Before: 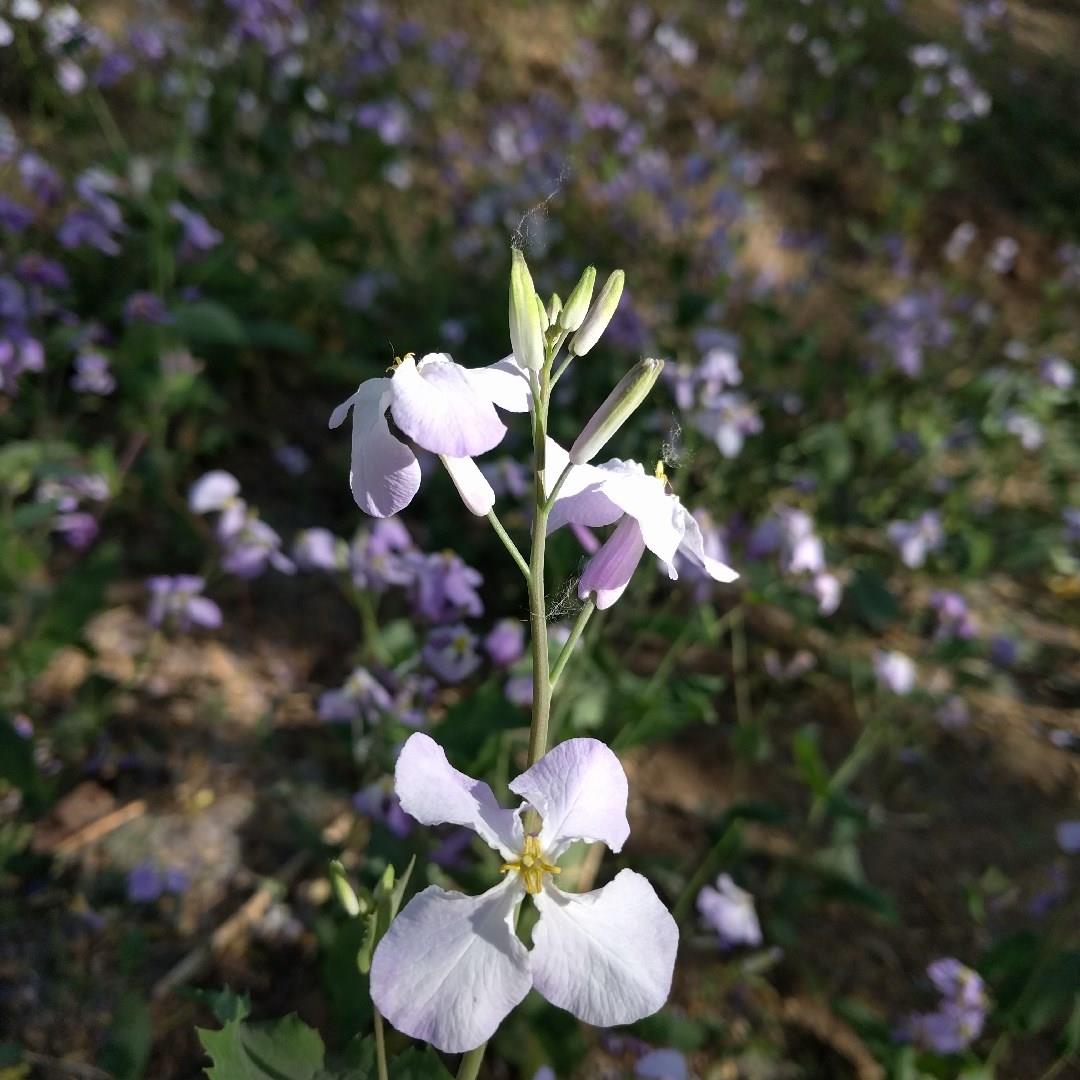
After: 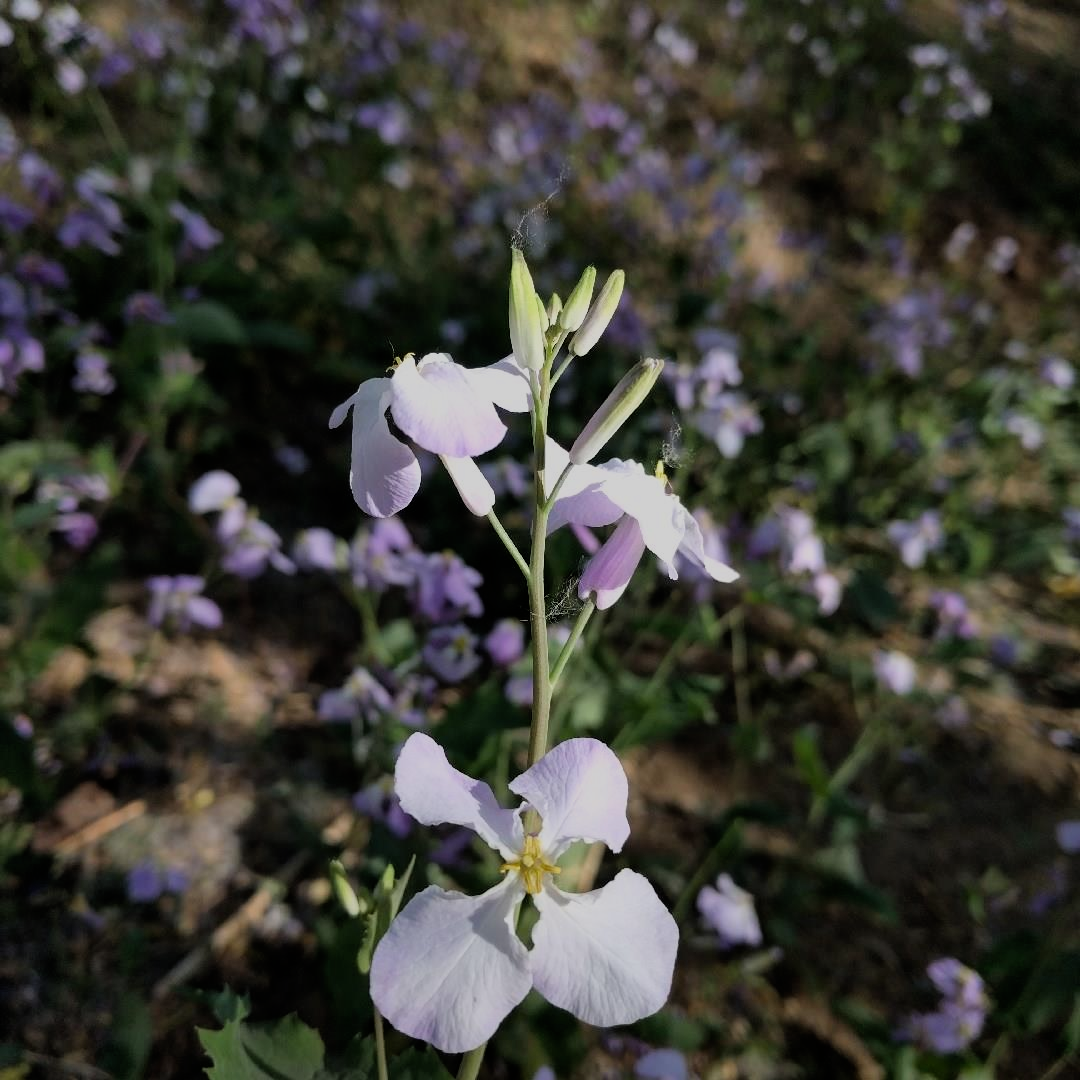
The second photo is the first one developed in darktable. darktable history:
exposure: exposure -0.11 EV, compensate highlight preservation false
filmic rgb: black relative exposure -7.65 EV, white relative exposure 4.56 EV, hardness 3.61, color science v6 (2022)
